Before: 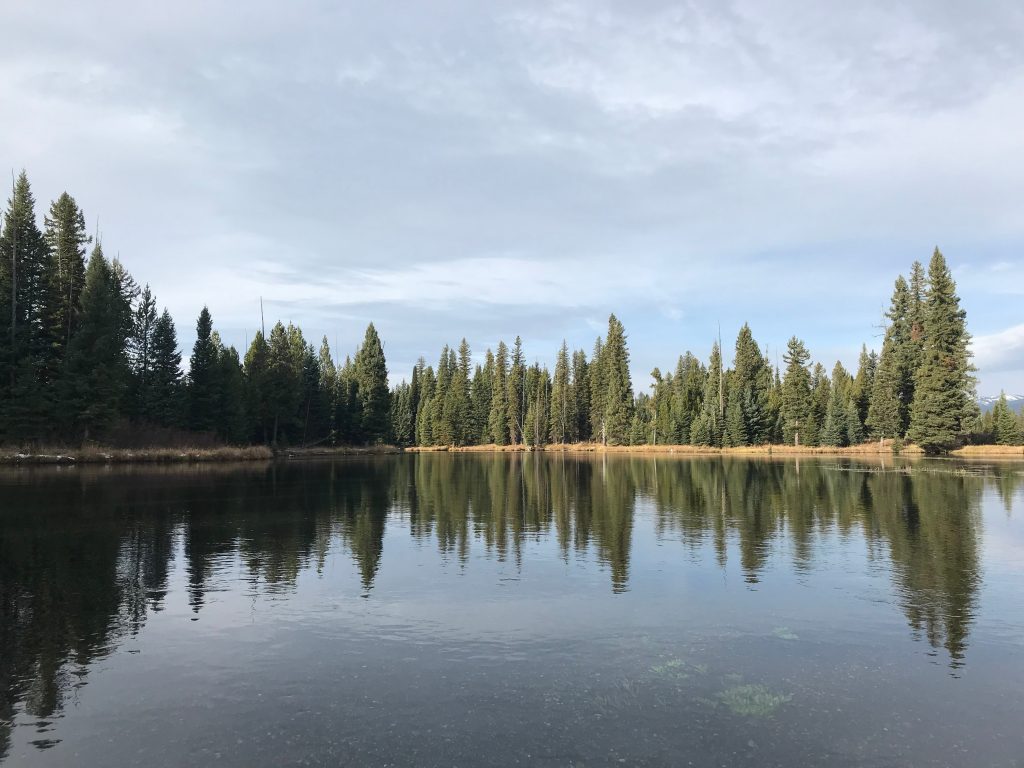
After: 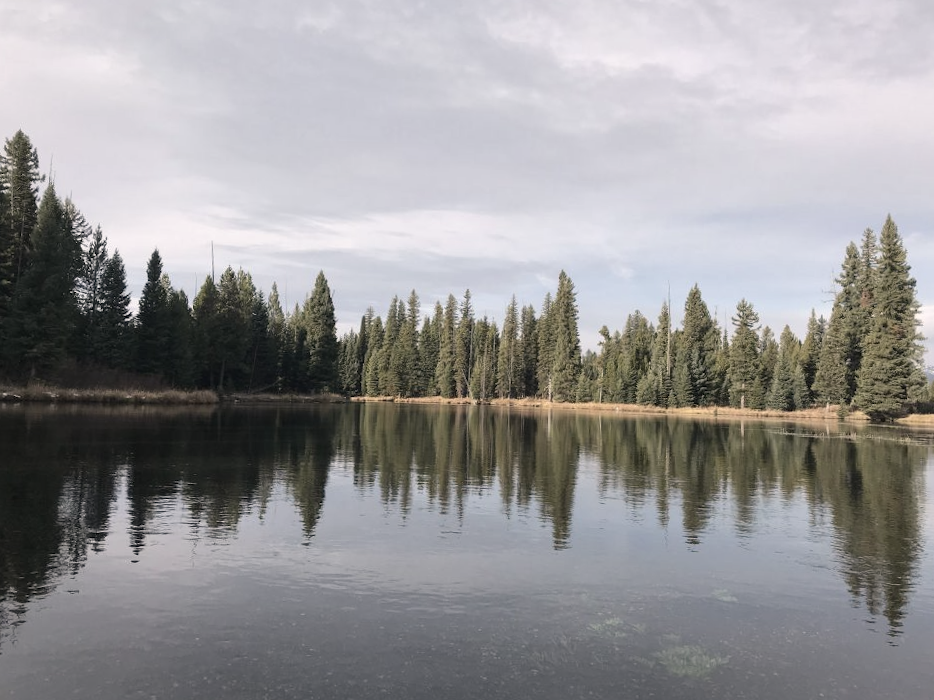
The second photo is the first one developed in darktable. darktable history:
contrast brightness saturation: saturation -0.05
color correction: highlights a* 5.59, highlights b* 5.24, saturation 0.68
crop and rotate: angle -1.96°, left 3.097%, top 4.154%, right 1.586%, bottom 0.529%
